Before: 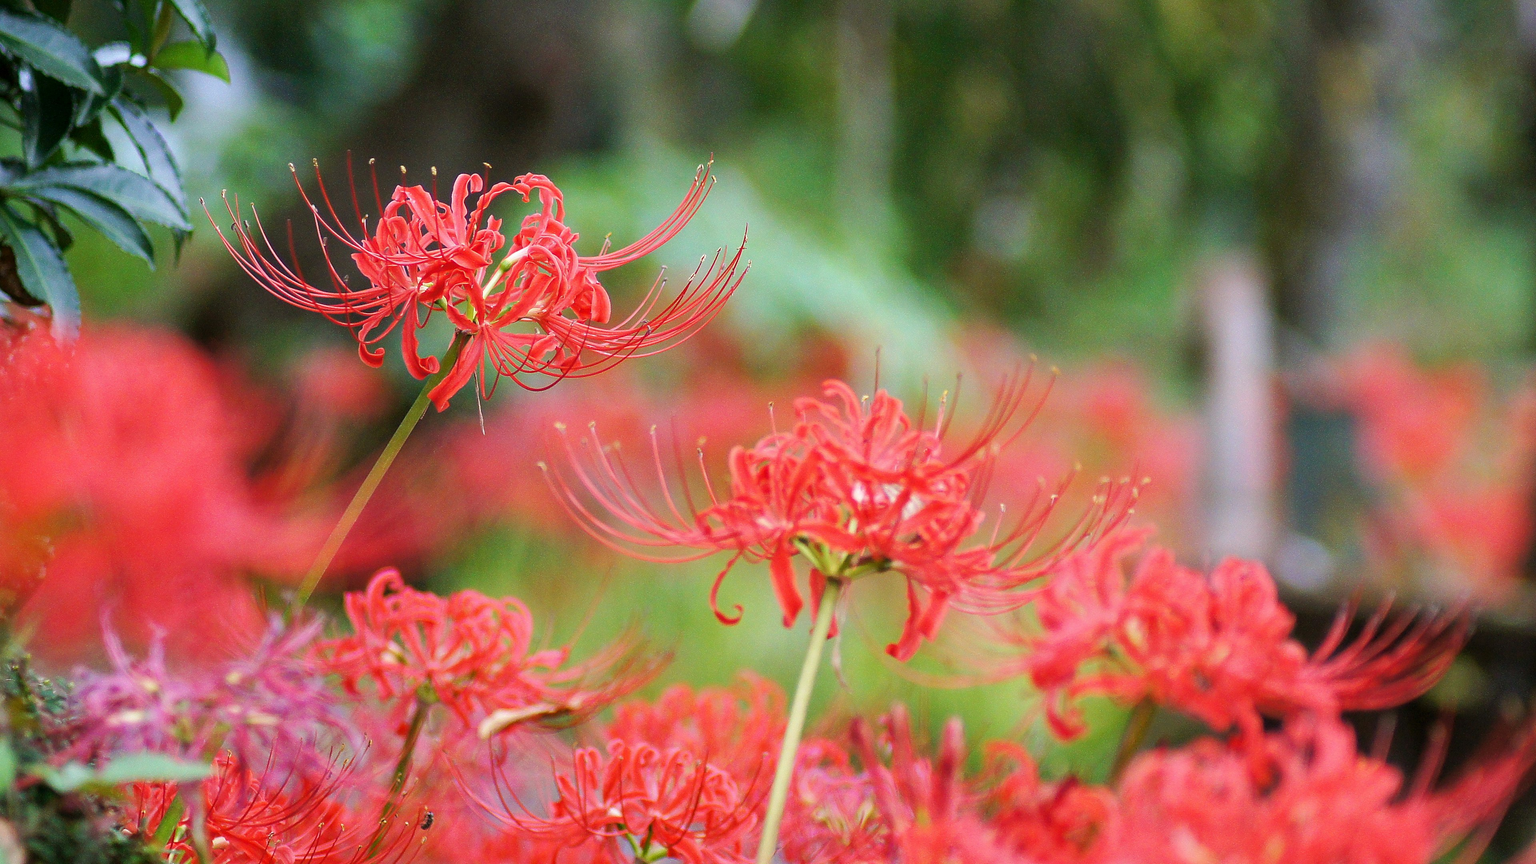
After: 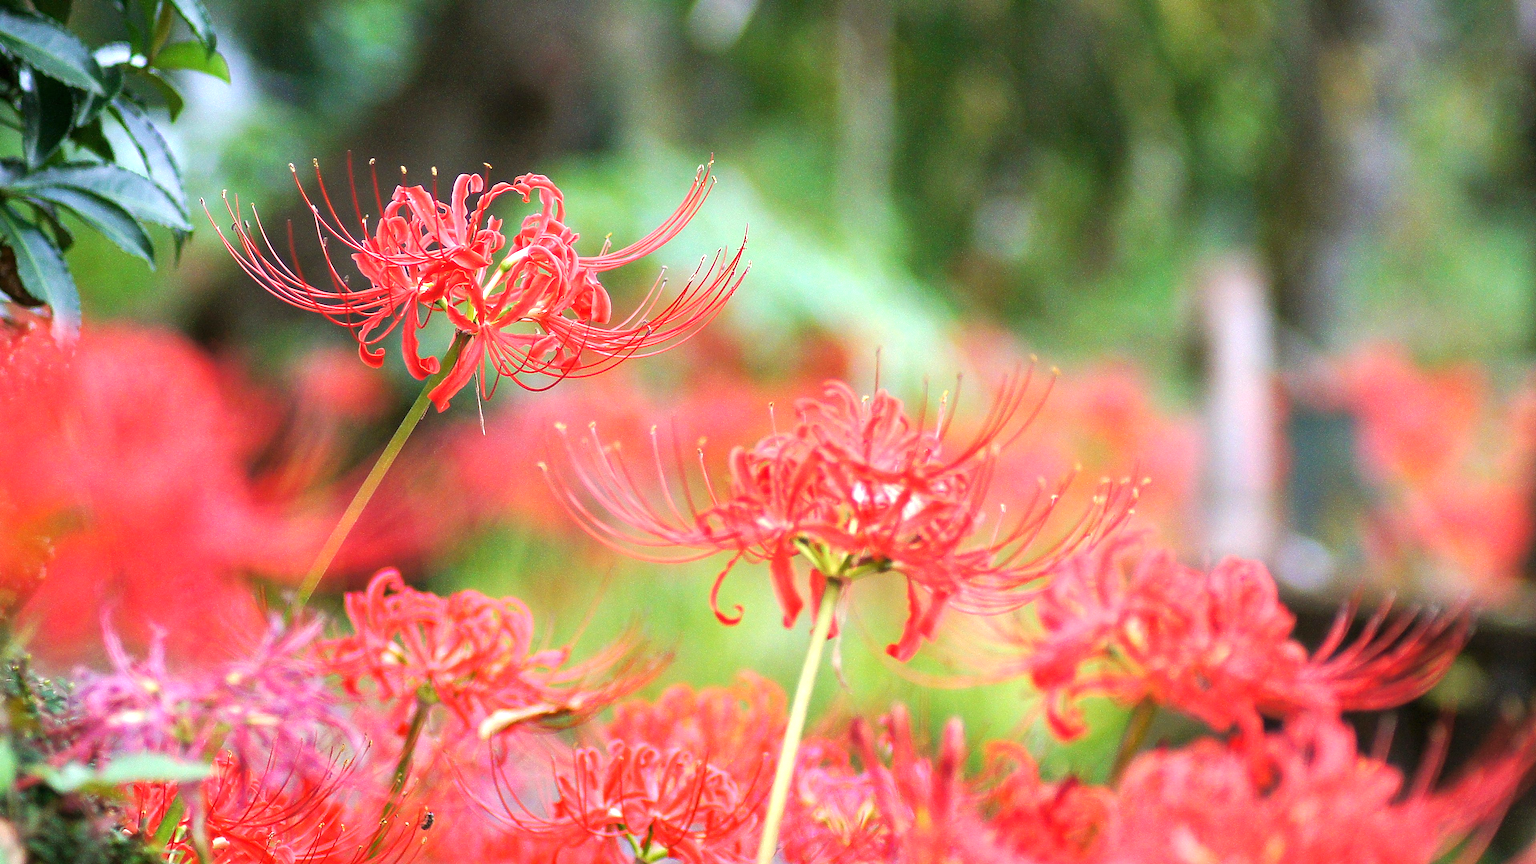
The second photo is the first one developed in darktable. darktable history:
exposure: black level correction 0, exposure 0.697 EV, compensate highlight preservation false
